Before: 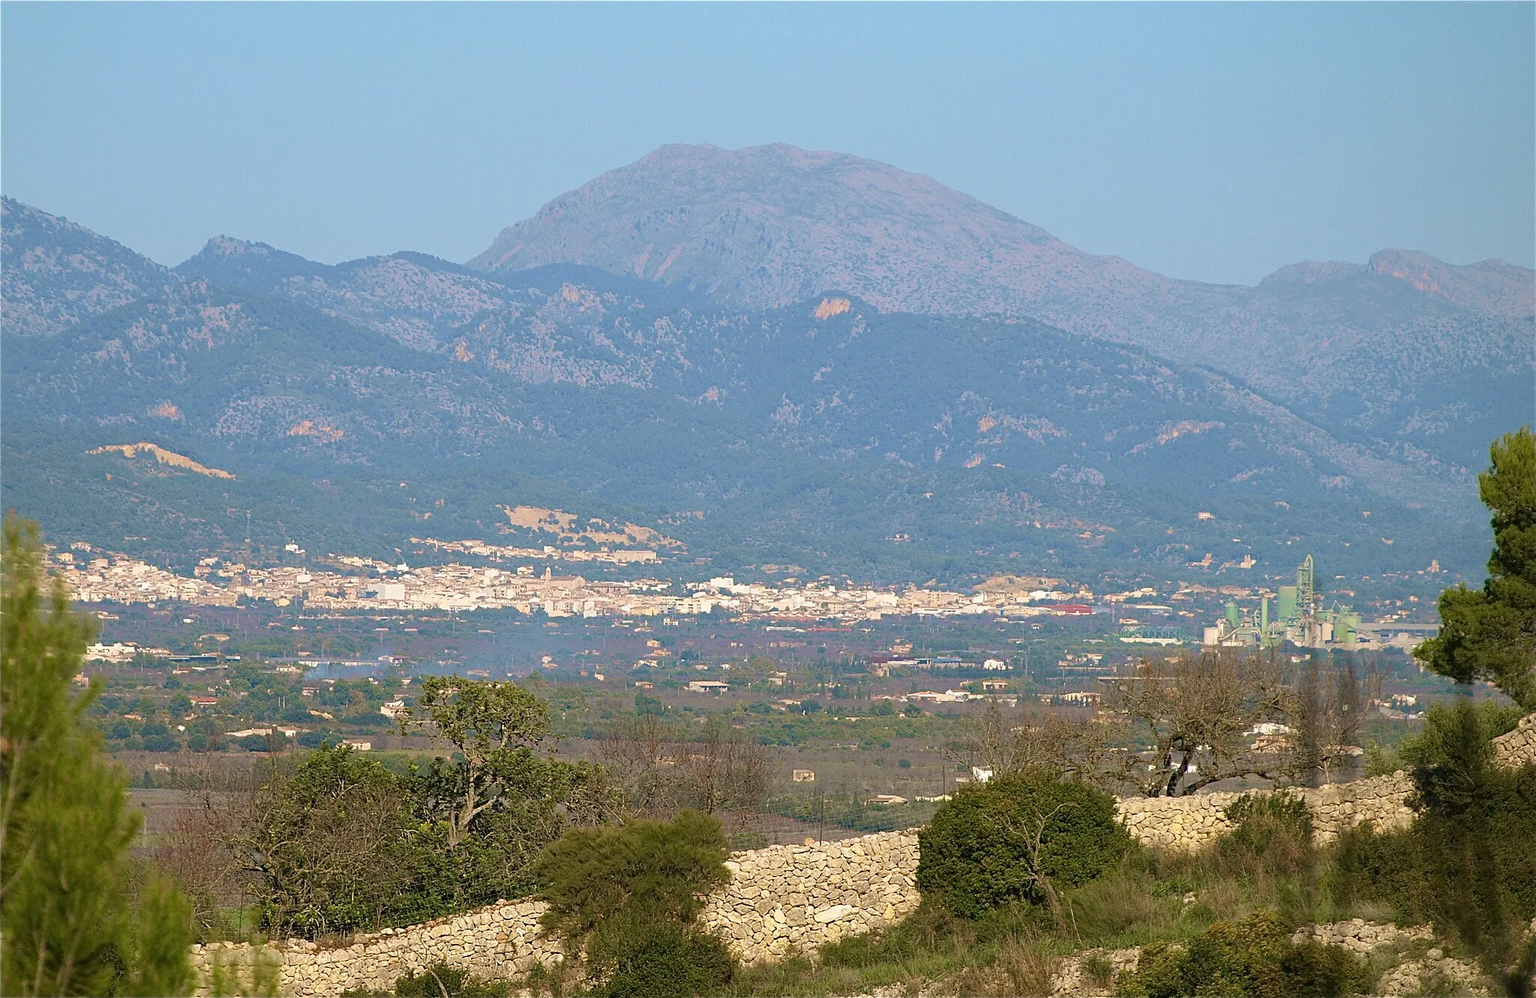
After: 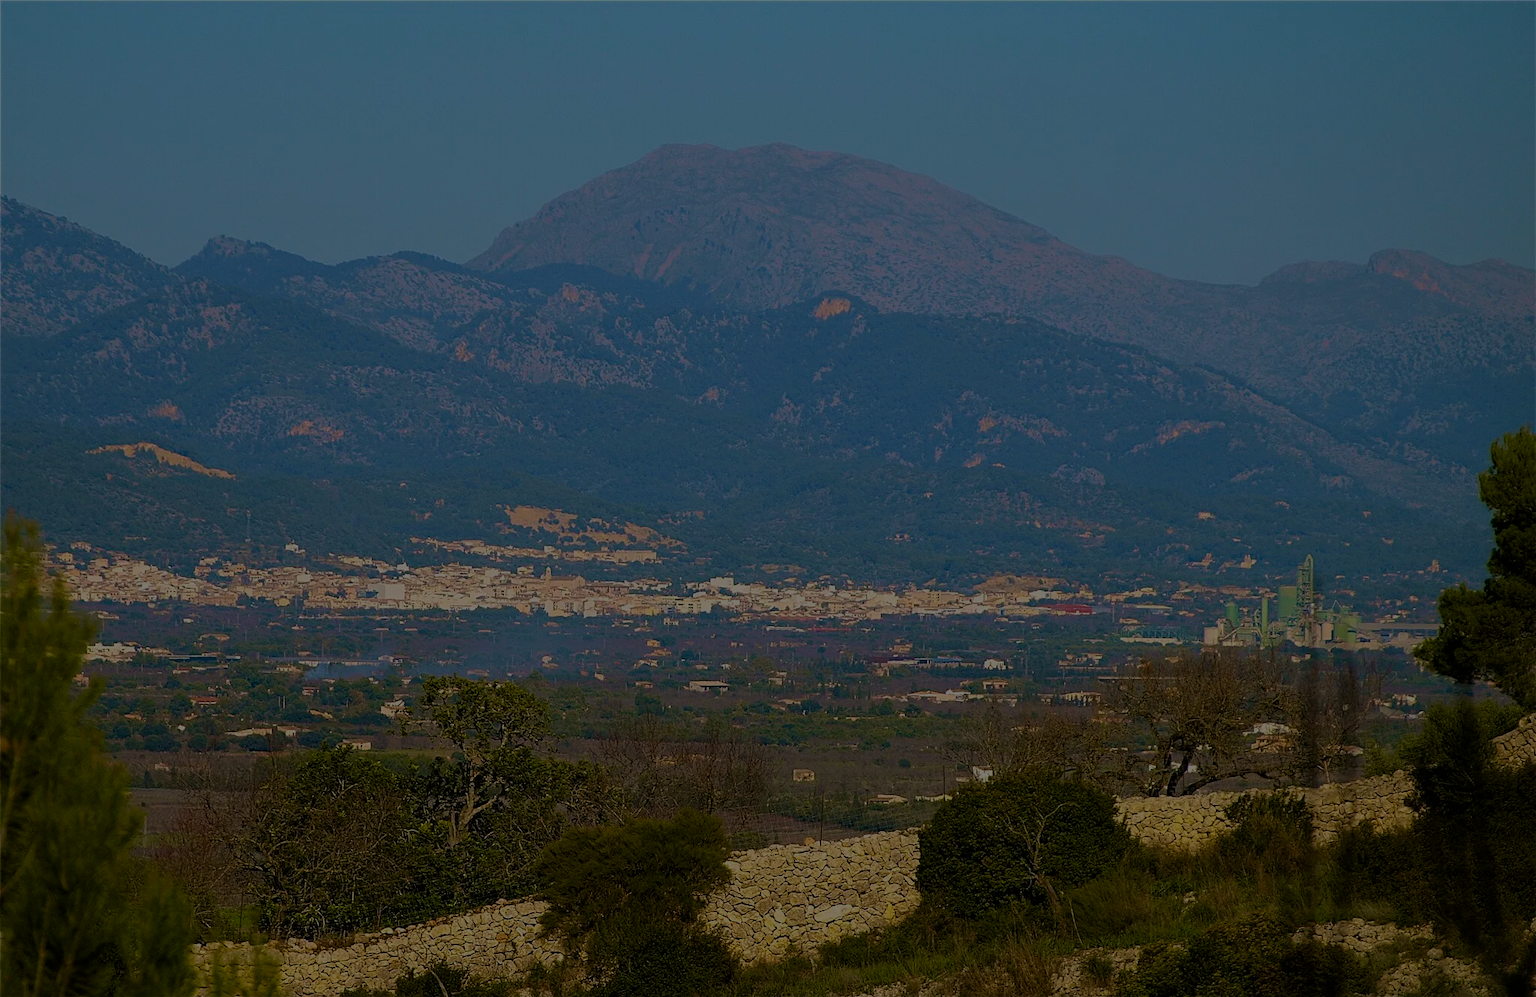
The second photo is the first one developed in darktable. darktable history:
filmic rgb: black relative exposure -7.1 EV, white relative exposure 5.34 EV, hardness 3.03, contrast in shadows safe
exposure: exposure -2.385 EV, compensate exposure bias true, compensate highlight preservation false
color balance rgb: perceptual saturation grading › global saturation 19.316%, perceptual brilliance grading › global brilliance 2.628%, perceptual brilliance grading › highlights -3.379%, perceptual brilliance grading › shadows 2.836%, global vibrance 41.339%
